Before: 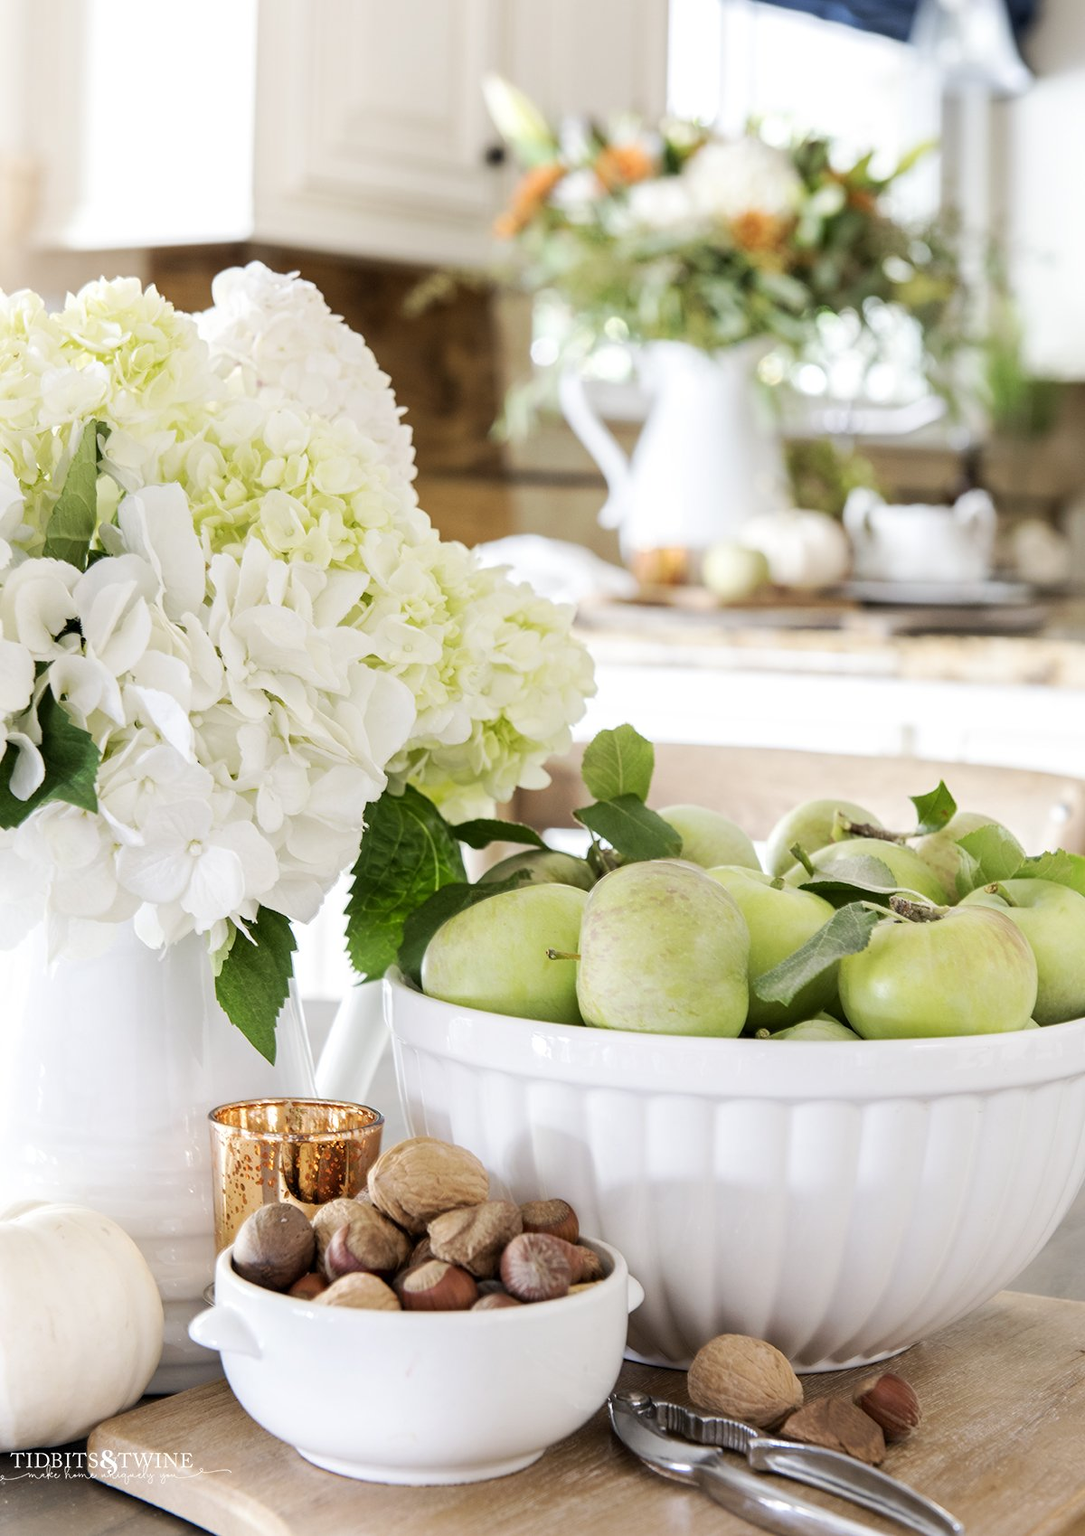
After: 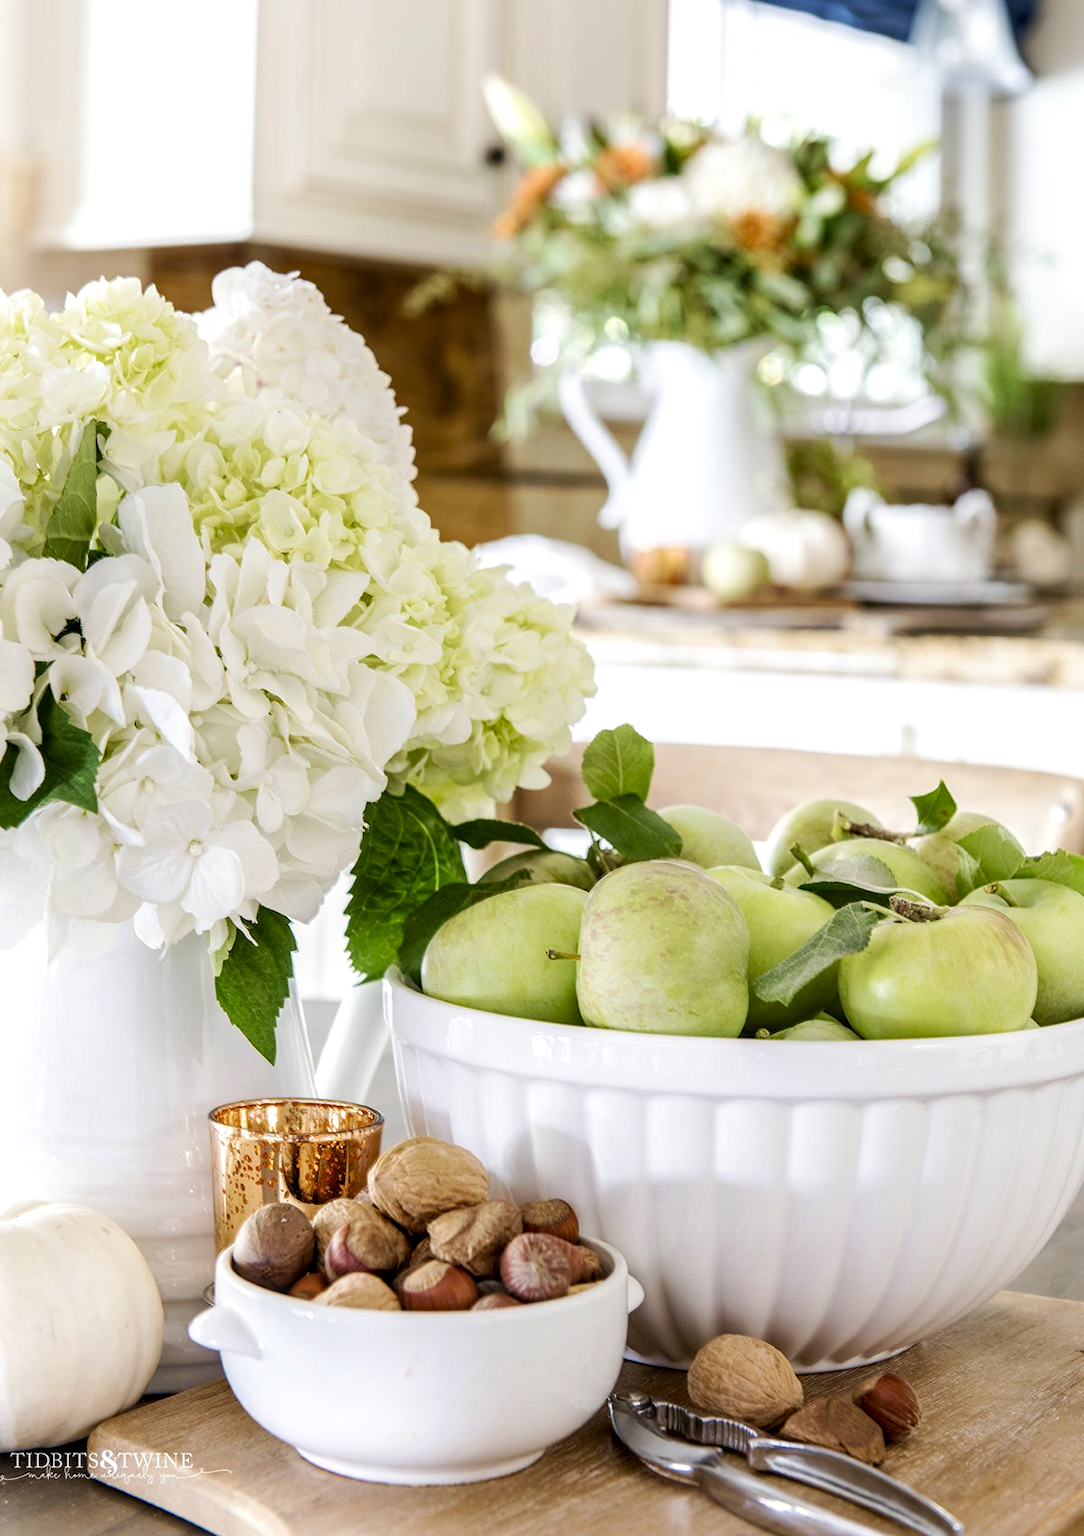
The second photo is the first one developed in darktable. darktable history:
velvia: on, module defaults
local contrast: detail 130%
color balance rgb: perceptual saturation grading › global saturation 20%, perceptual saturation grading › highlights -25%, perceptual saturation grading › shadows 25%
